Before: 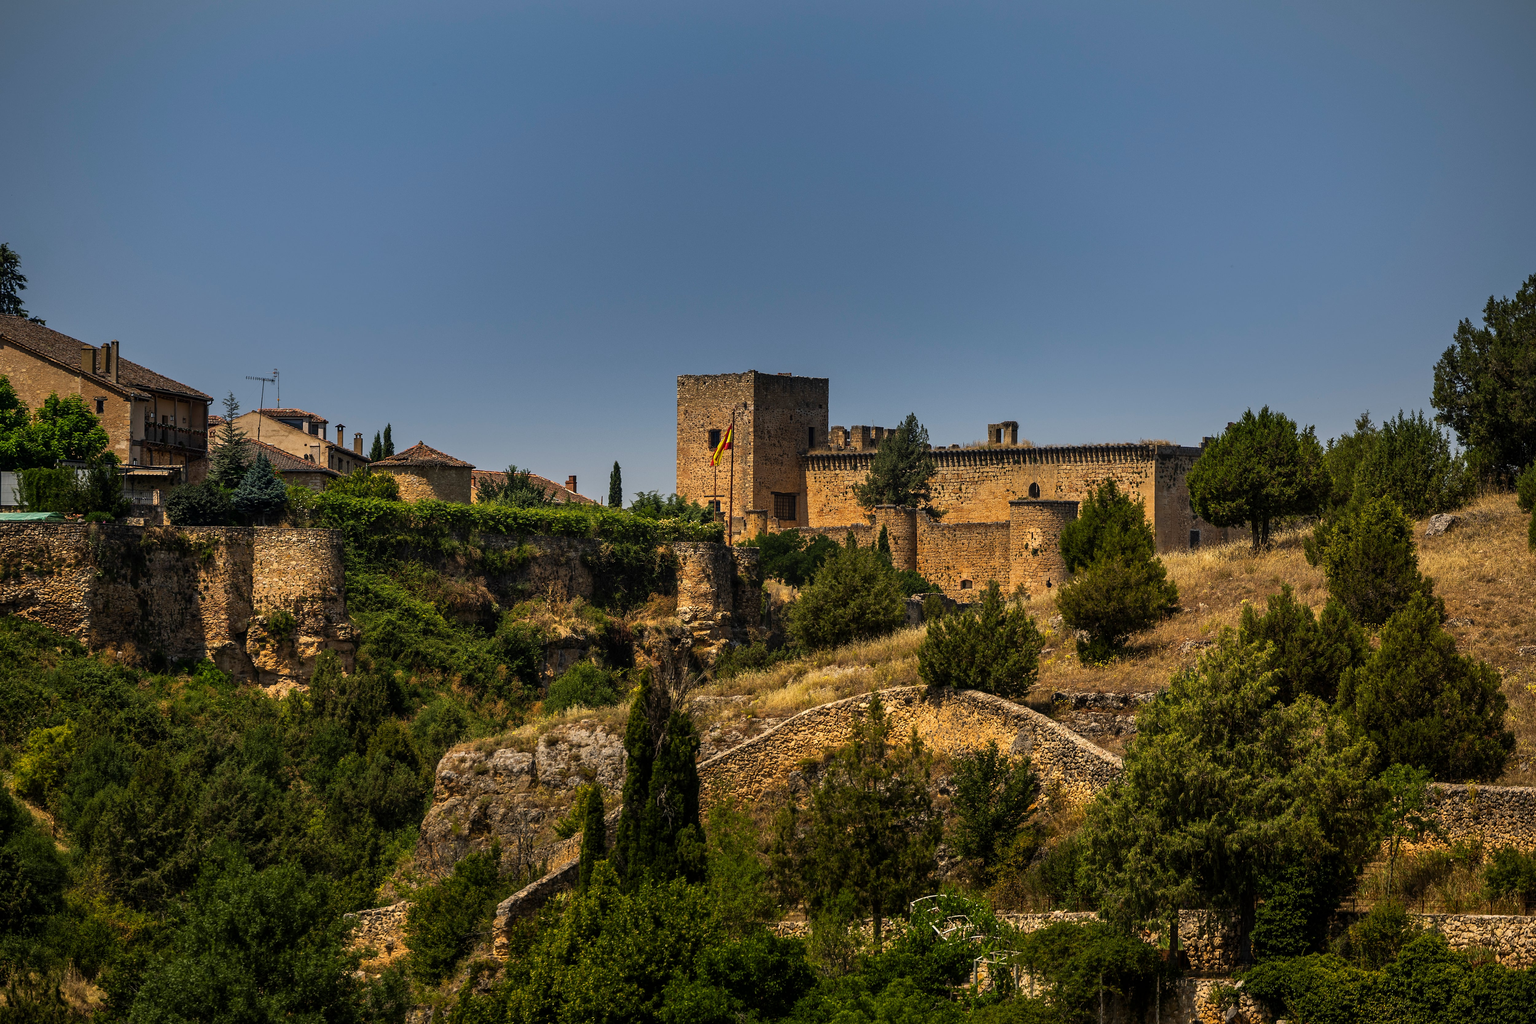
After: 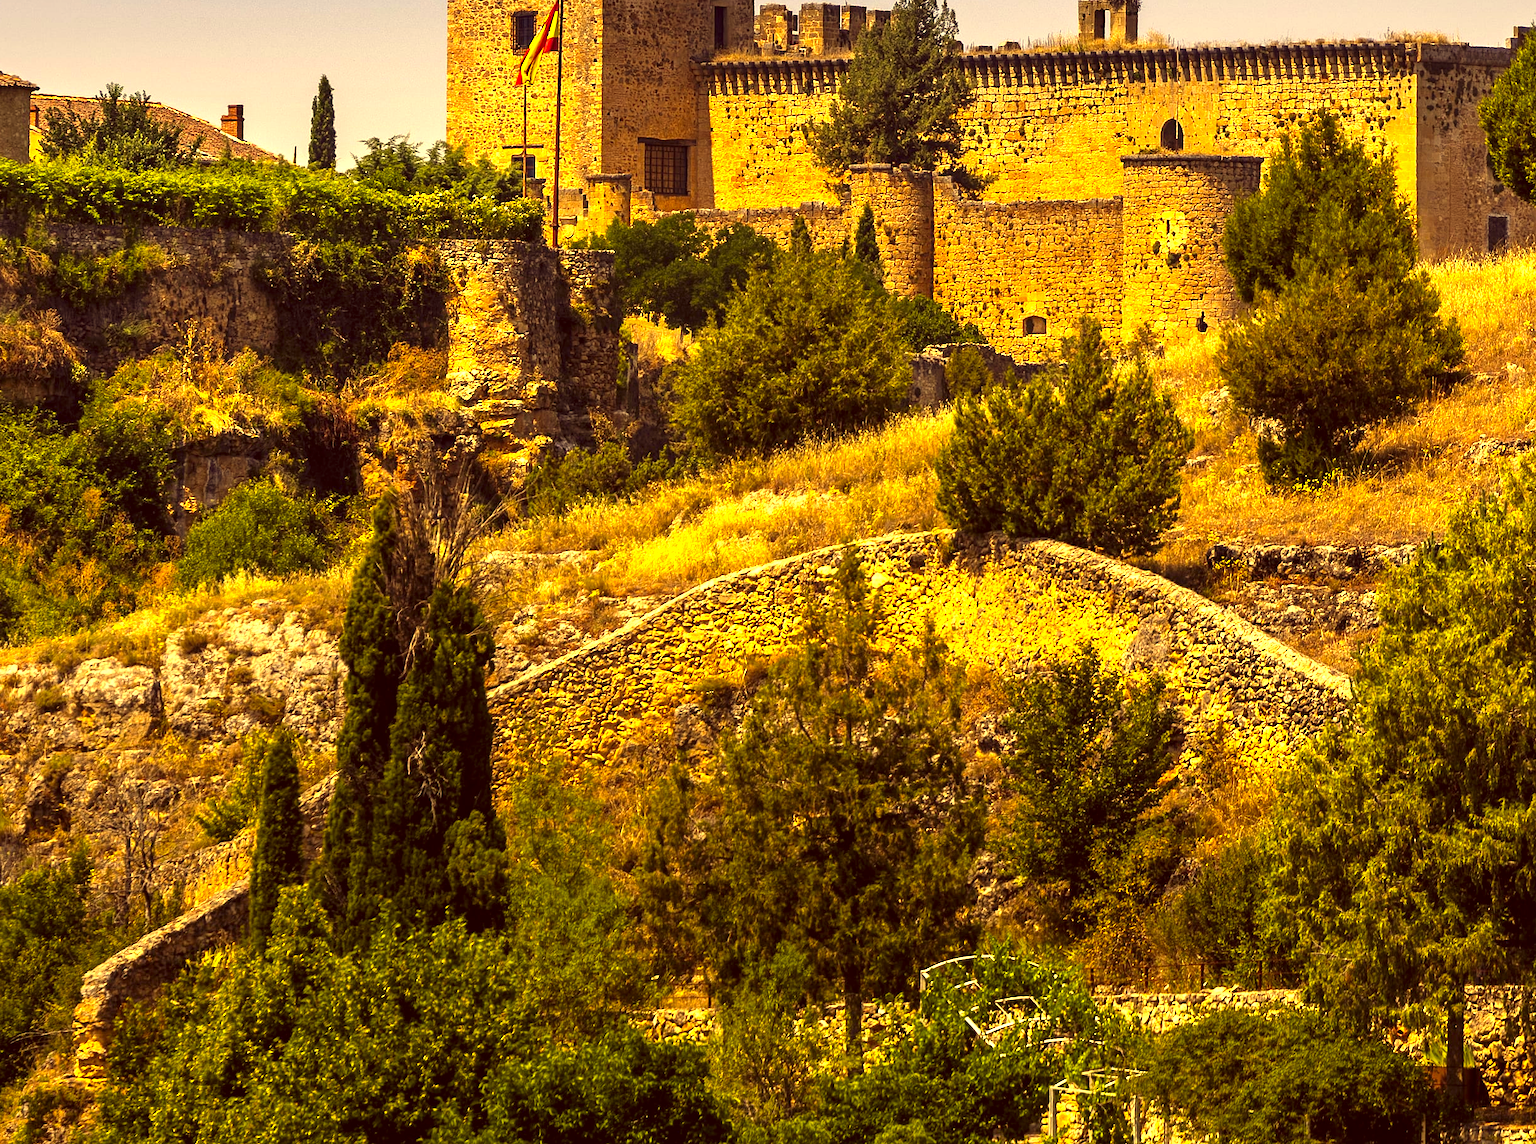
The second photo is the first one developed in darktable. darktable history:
crop: left 29.725%, top 41.425%, right 20.966%, bottom 3.473%
color correction: highlights a* 10.13, highlights b* 38.74, shadows a* 14.53, shadows b* 3.68
exposure: black level correction 0, exposure 1.387 EV, compensate highlight preservation false
